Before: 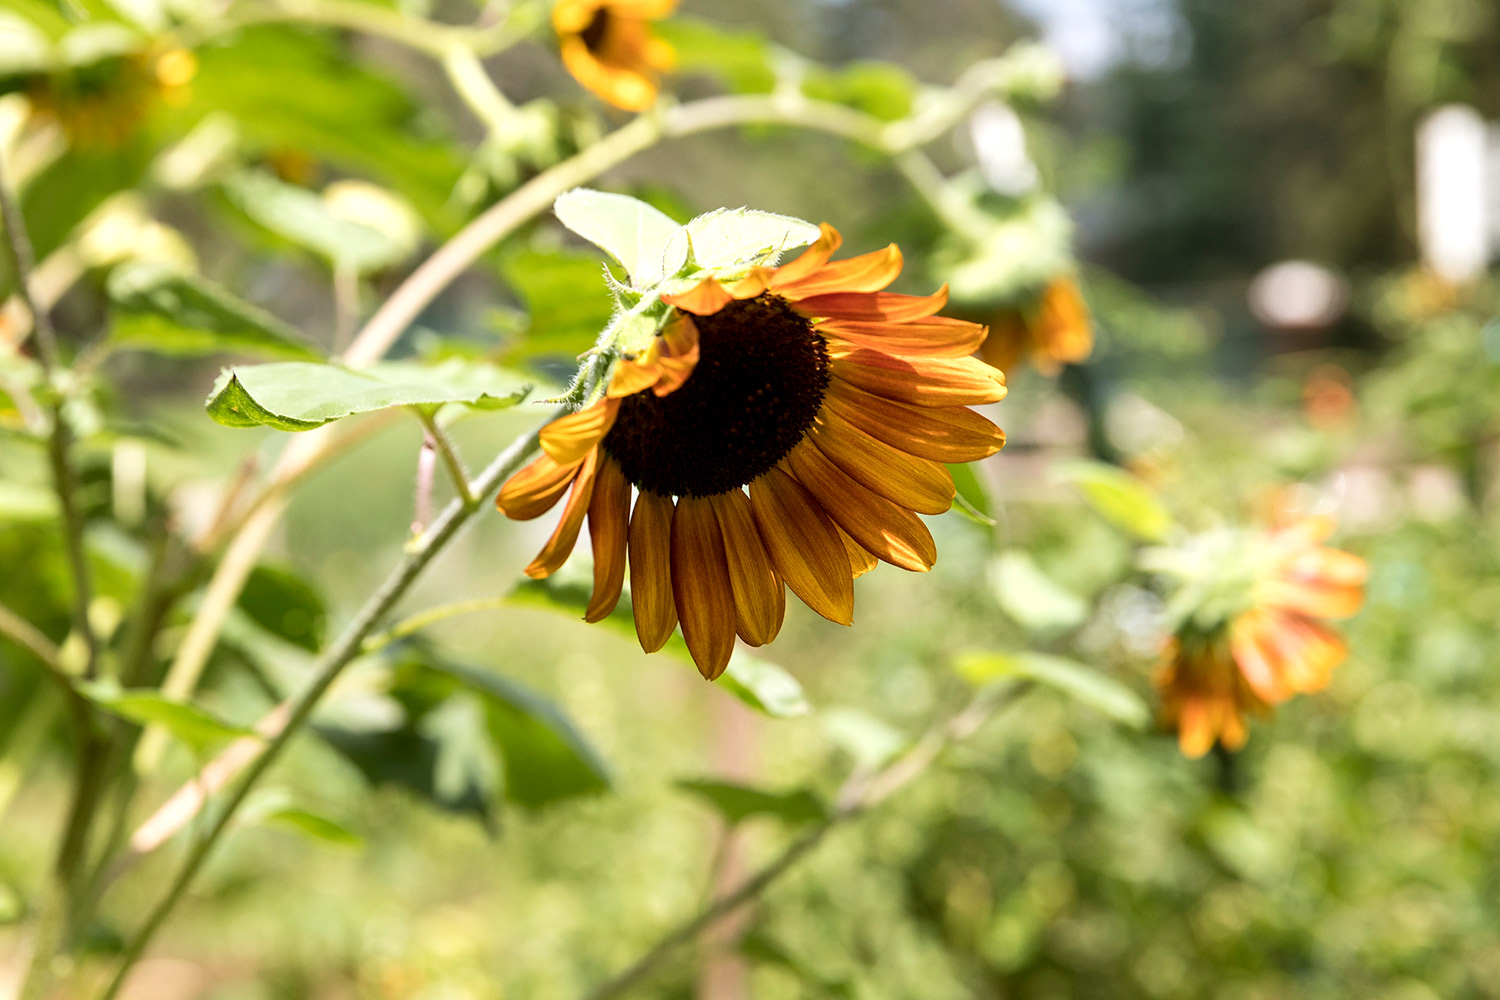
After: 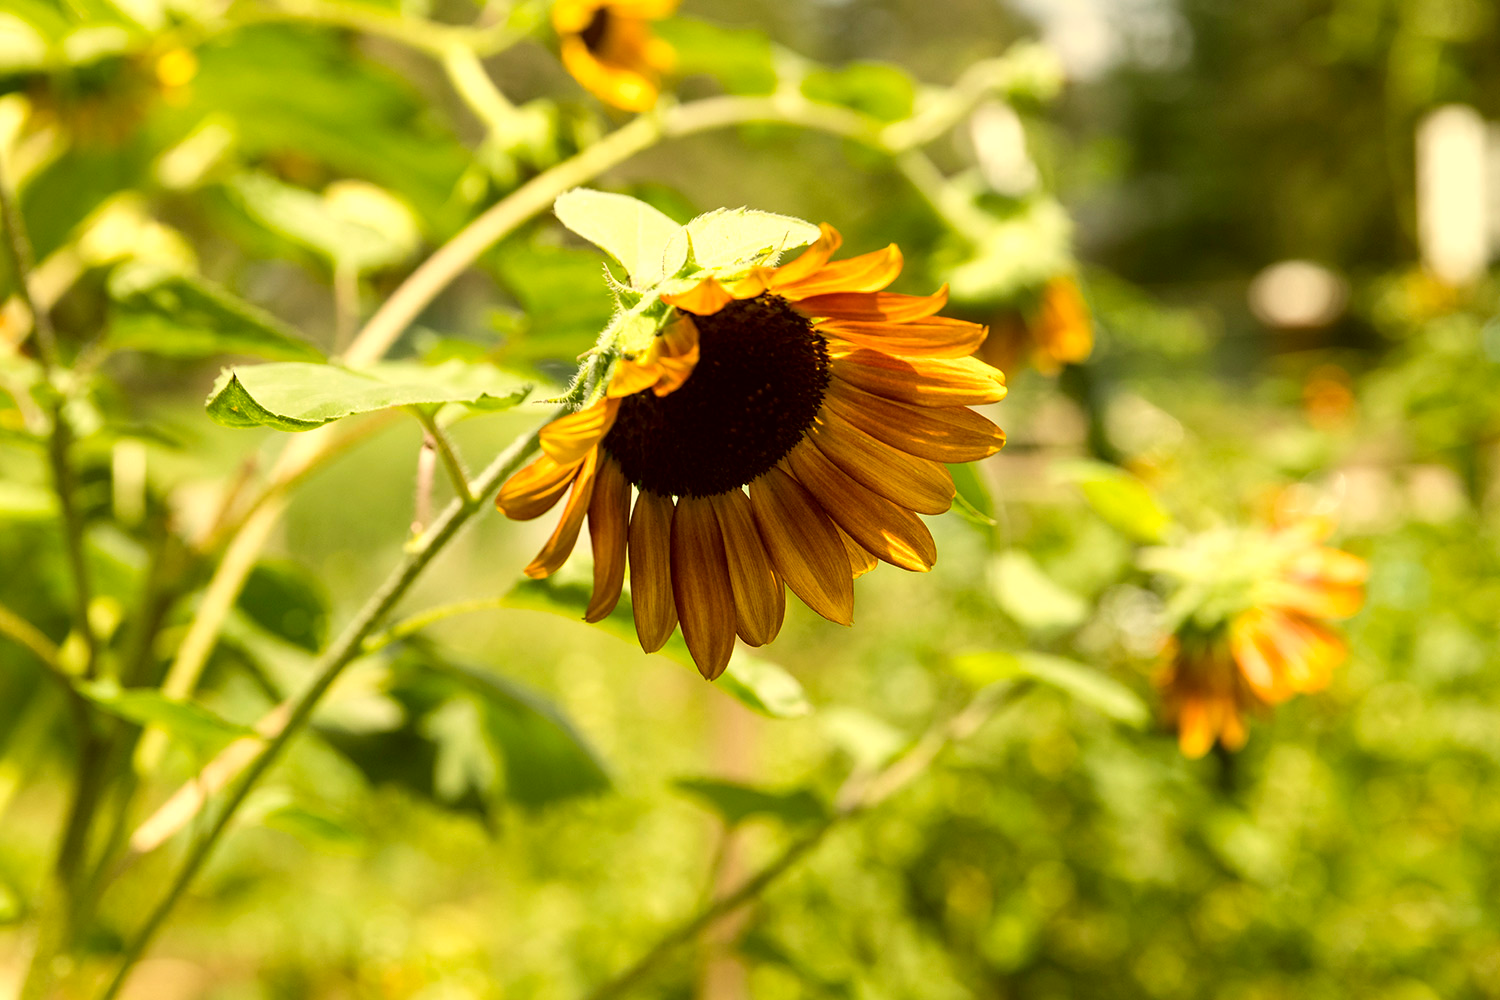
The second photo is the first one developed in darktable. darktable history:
color correction: highlights a* 0.125, highlights b* 29.57, shadows a* -0.233, shadows b* 21.06
base curve: preserve colors none
